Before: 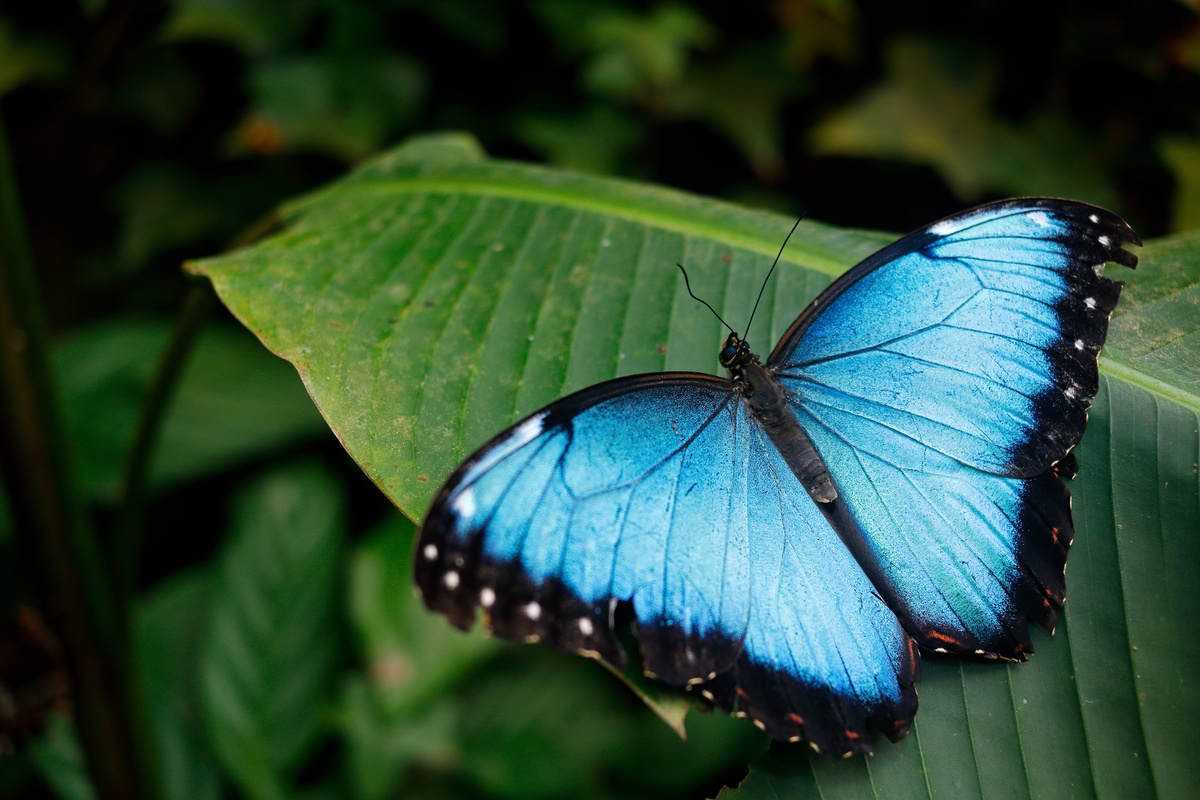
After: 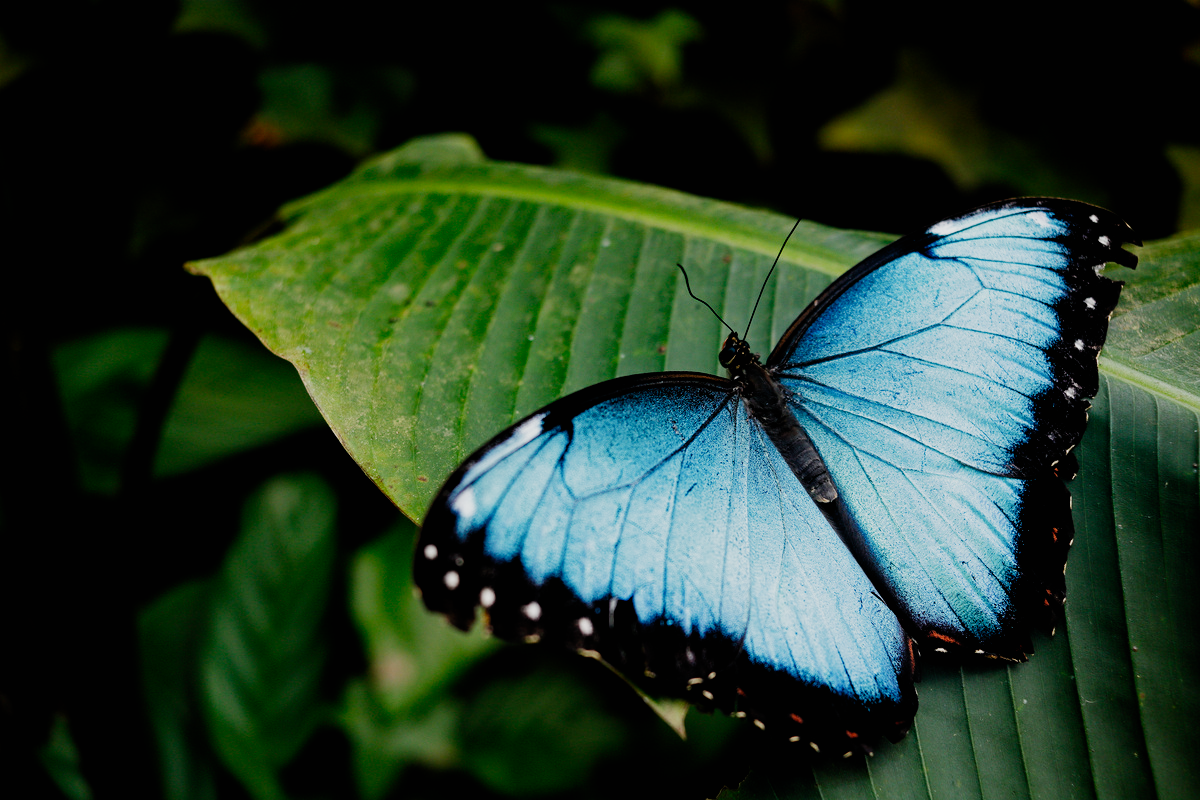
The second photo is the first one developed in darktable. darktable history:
filmic rgb: black relative exposure -5.13 EV, white relative exposure 3.98 EV, threshold 3.03 EV, hardness 2.89, contrast 1.3, highlights saturation mix -11.06%, add noise in highlights 0.001, preserve chrominance no, color science v4 (2020), enable highlight reconstruction true
